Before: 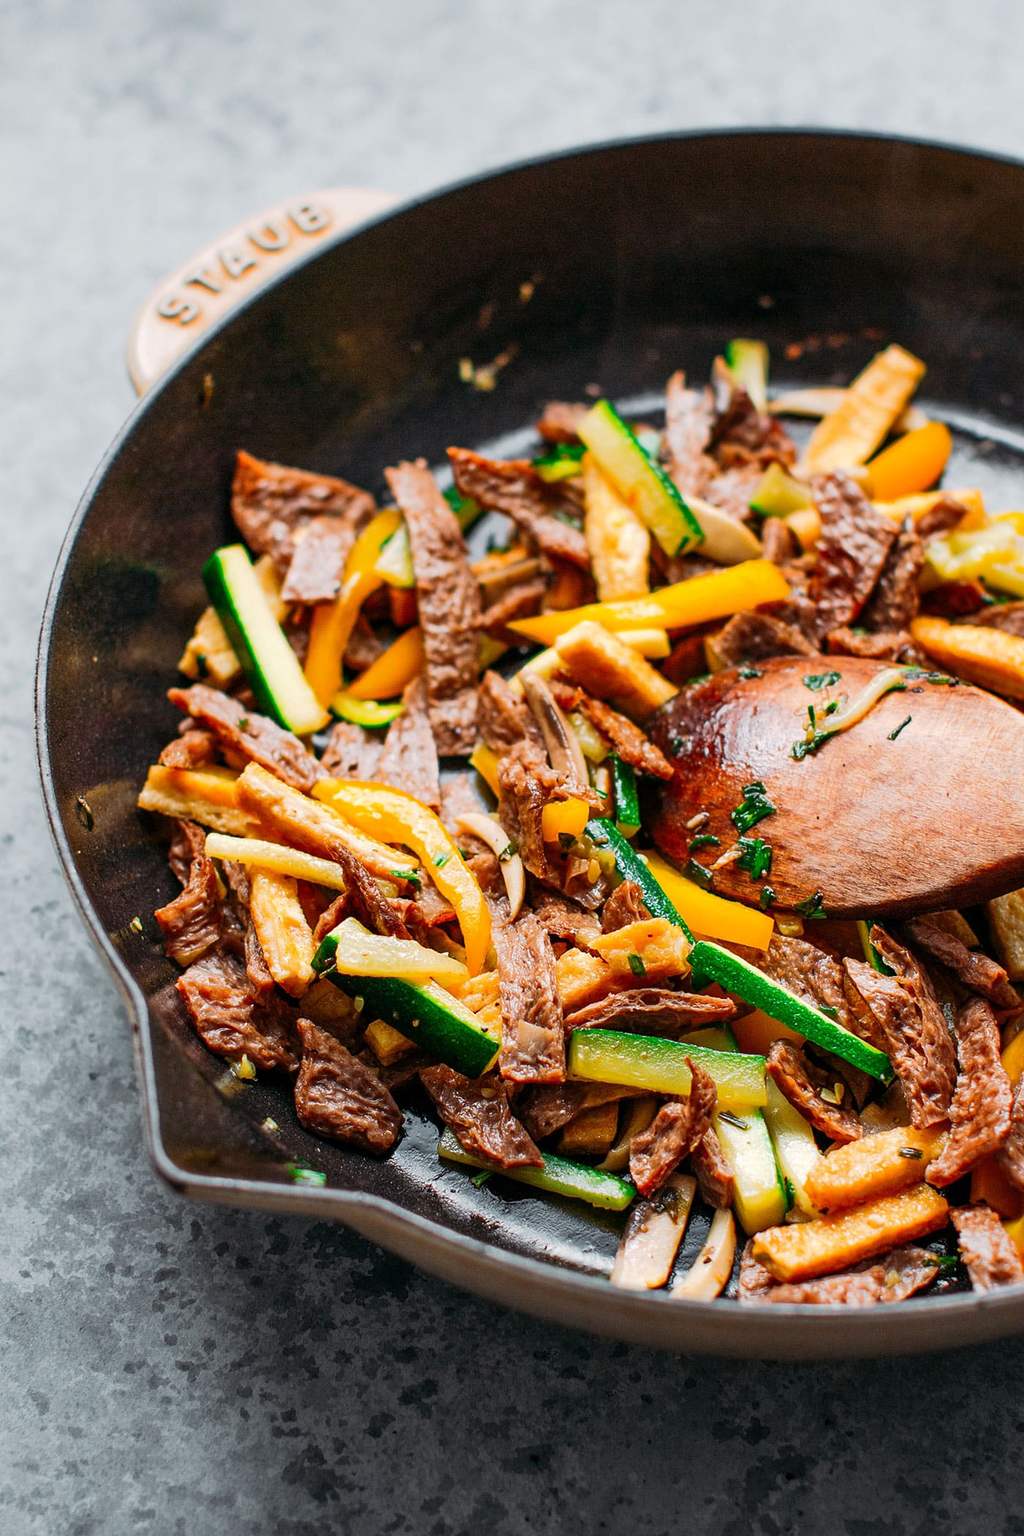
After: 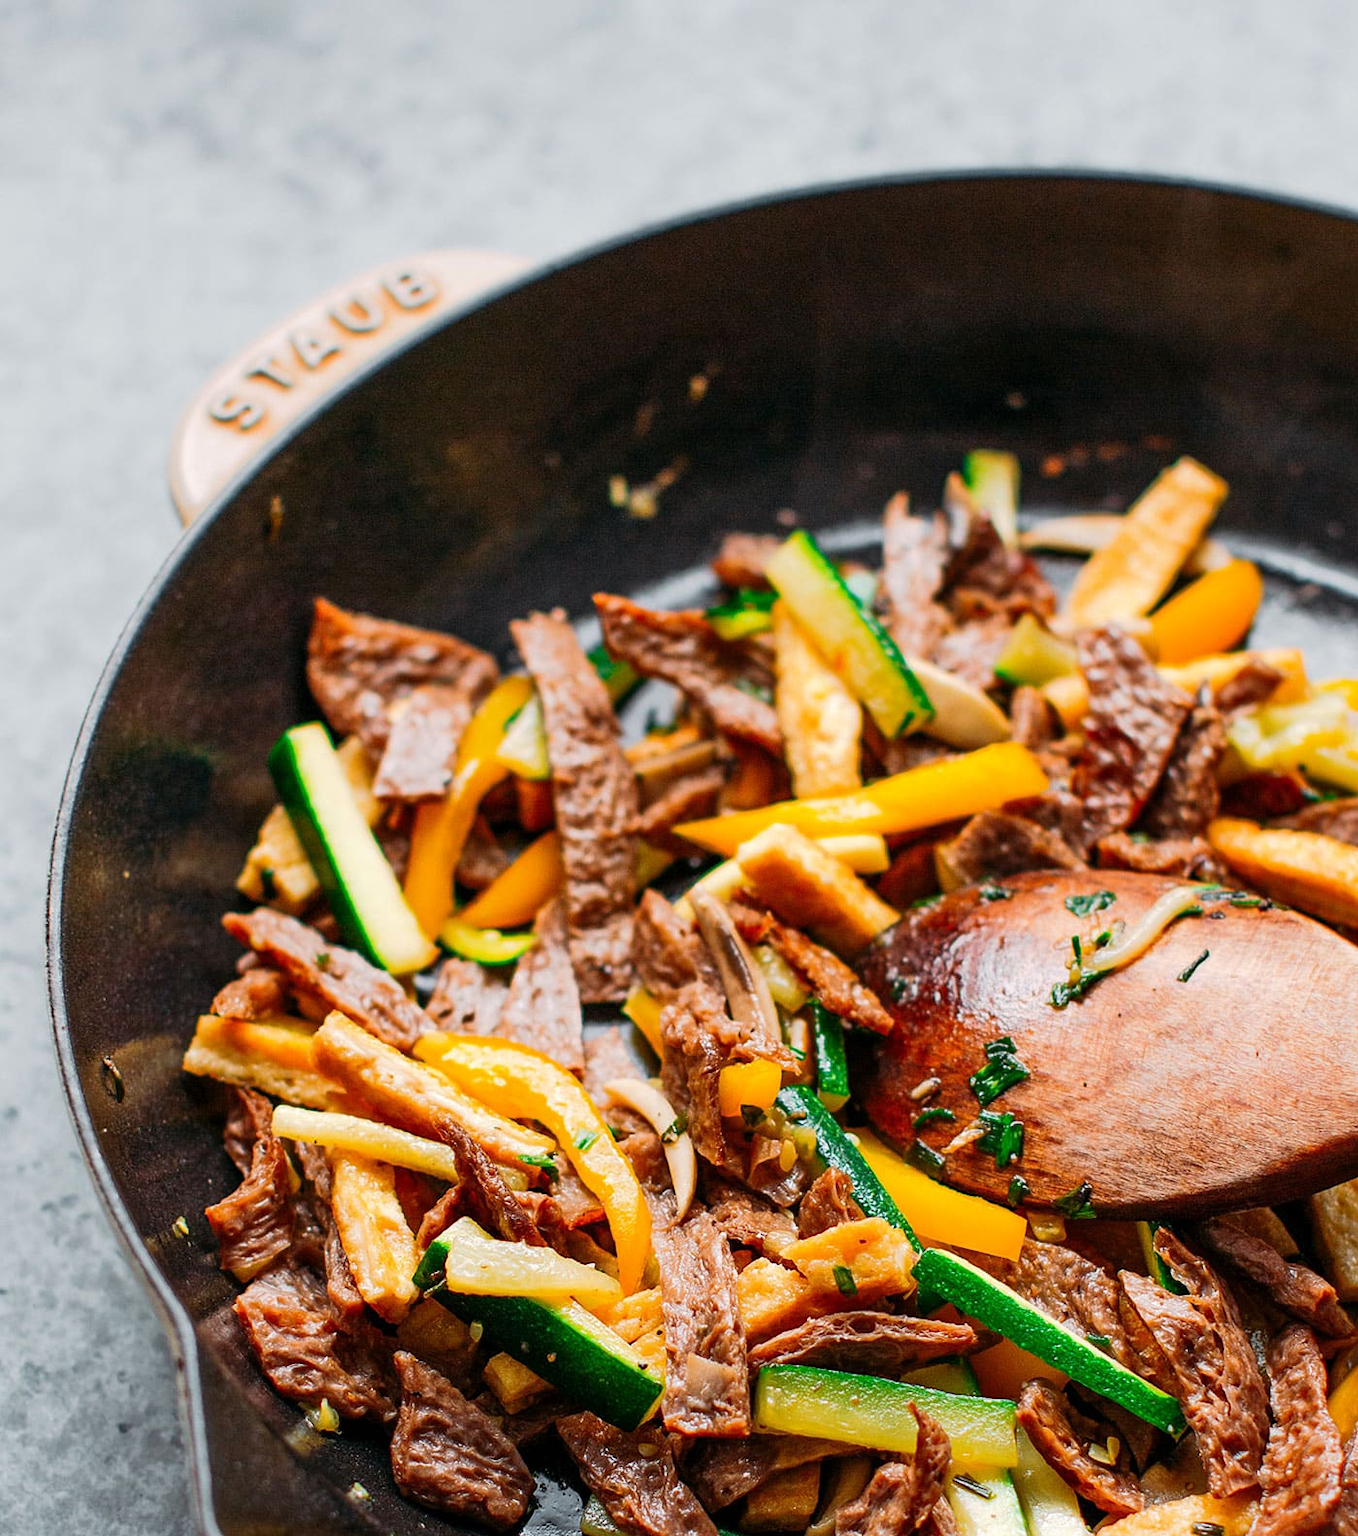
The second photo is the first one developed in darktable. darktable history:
crop: bottom 24.594%
